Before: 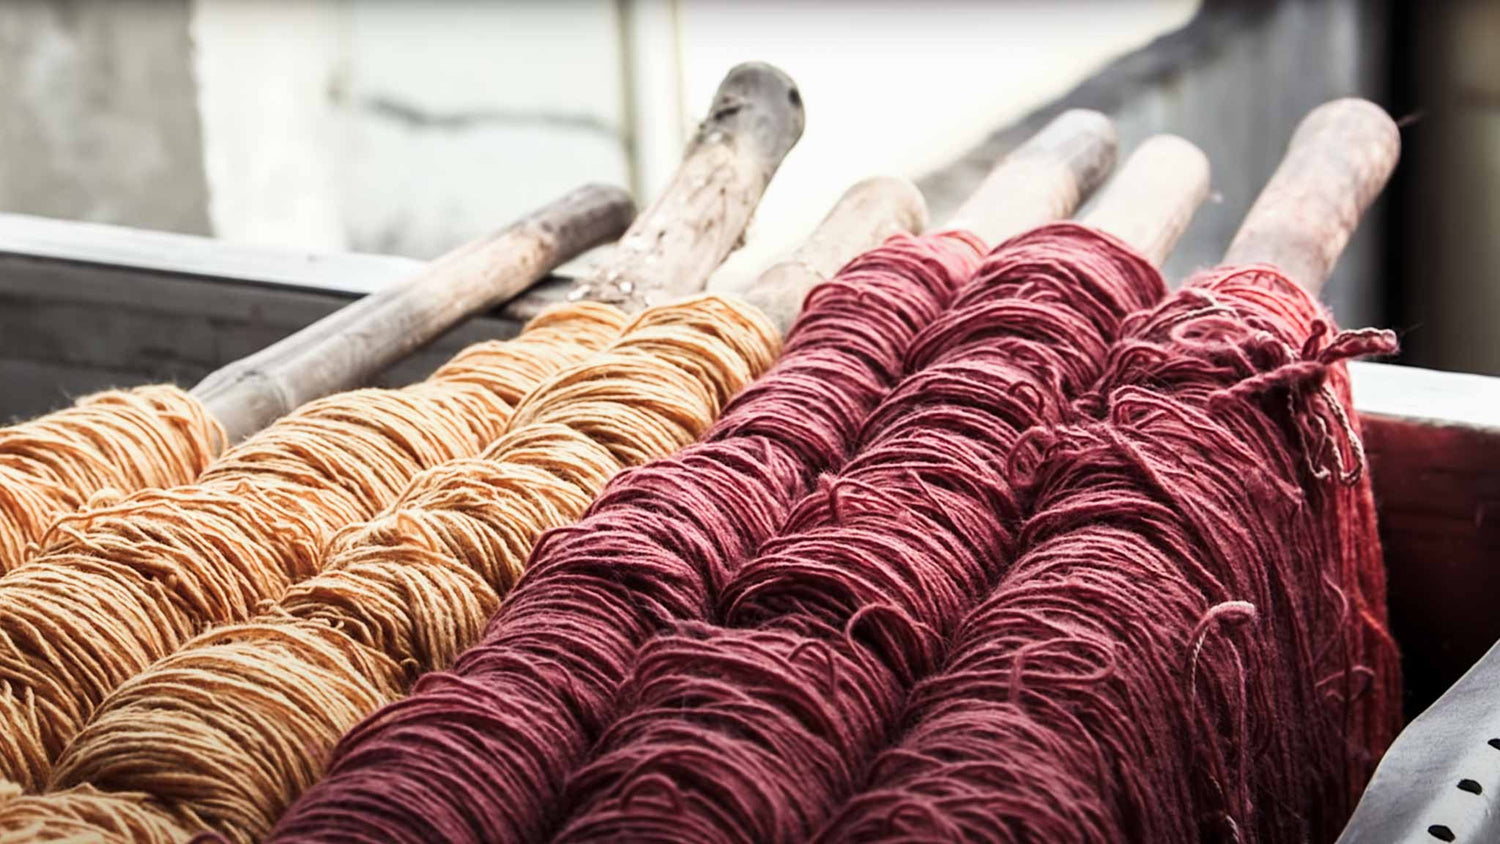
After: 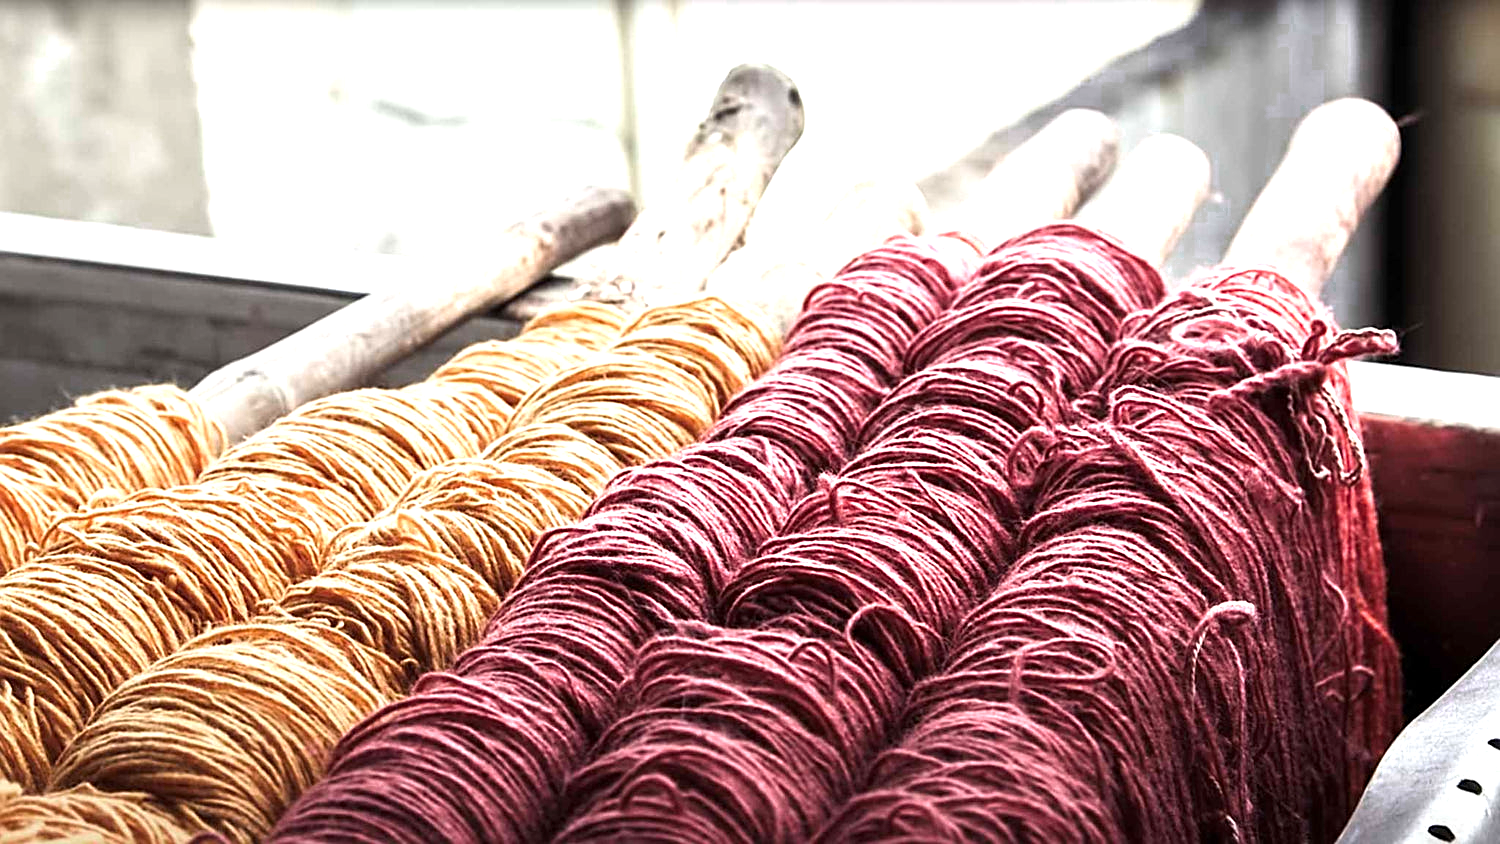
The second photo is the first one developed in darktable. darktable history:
sharpen: on, module defaults
exposure: exposure 0.375 EV
color zones: curves: ch0 [(0.203, 0.433) (0.607, 0.517) (0.697, 0.696) (0.705, 0.897)]
